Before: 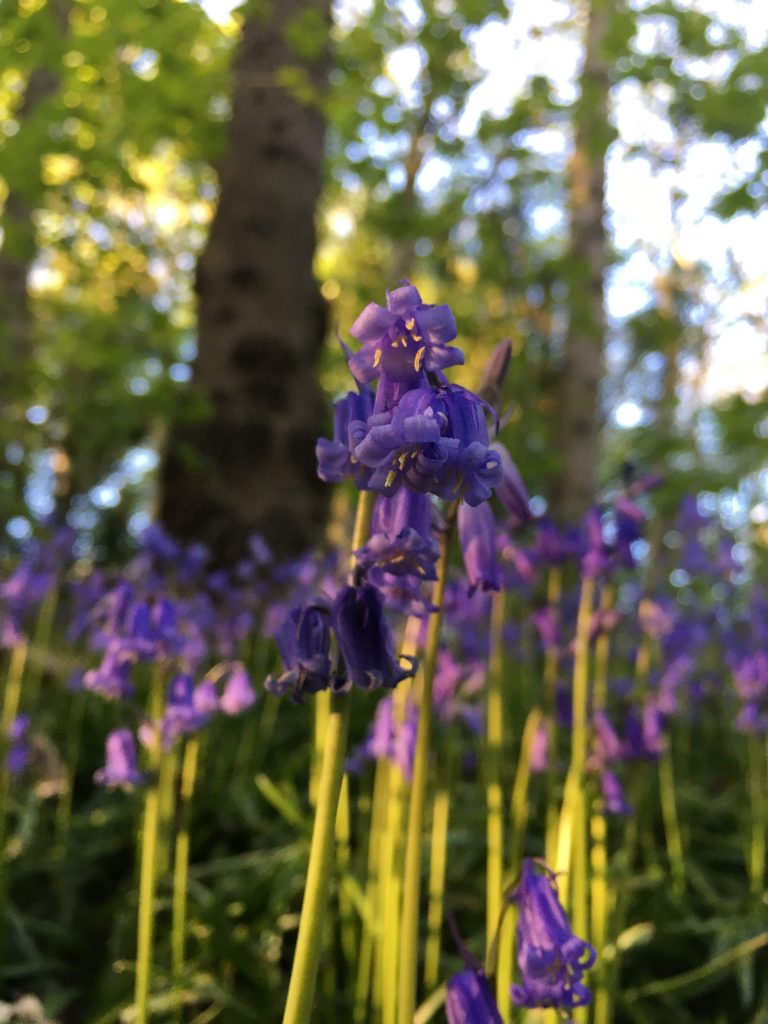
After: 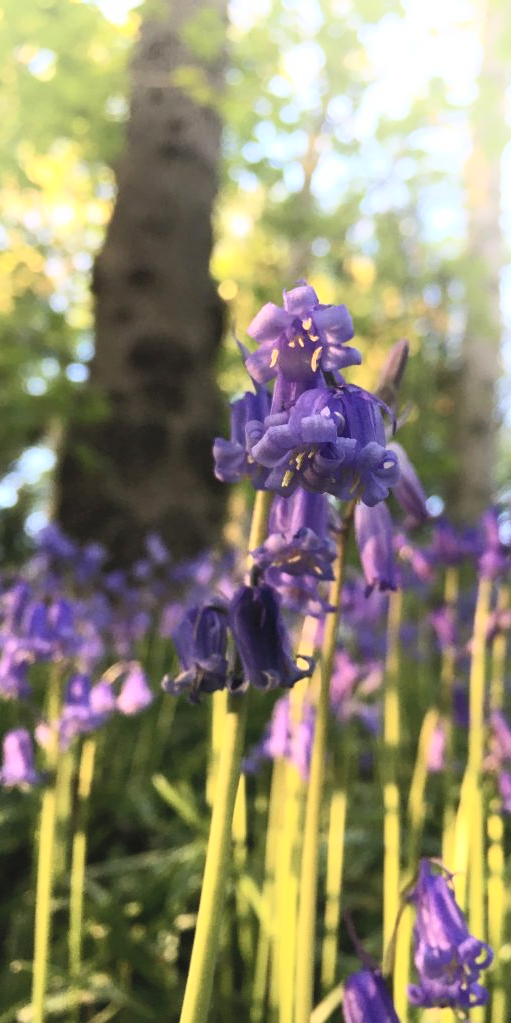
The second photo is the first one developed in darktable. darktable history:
shadows and highlights: shadows -21.6, highlights 99.34, soften with gaussian
contrast brightness saturation: contrast 0.371, brightness 0.544
crop and rotate: left 13.422%, right 19.944%
exposure: exposure -0.146 EV, compensate exposure bias true, compensate highlight preservation false
